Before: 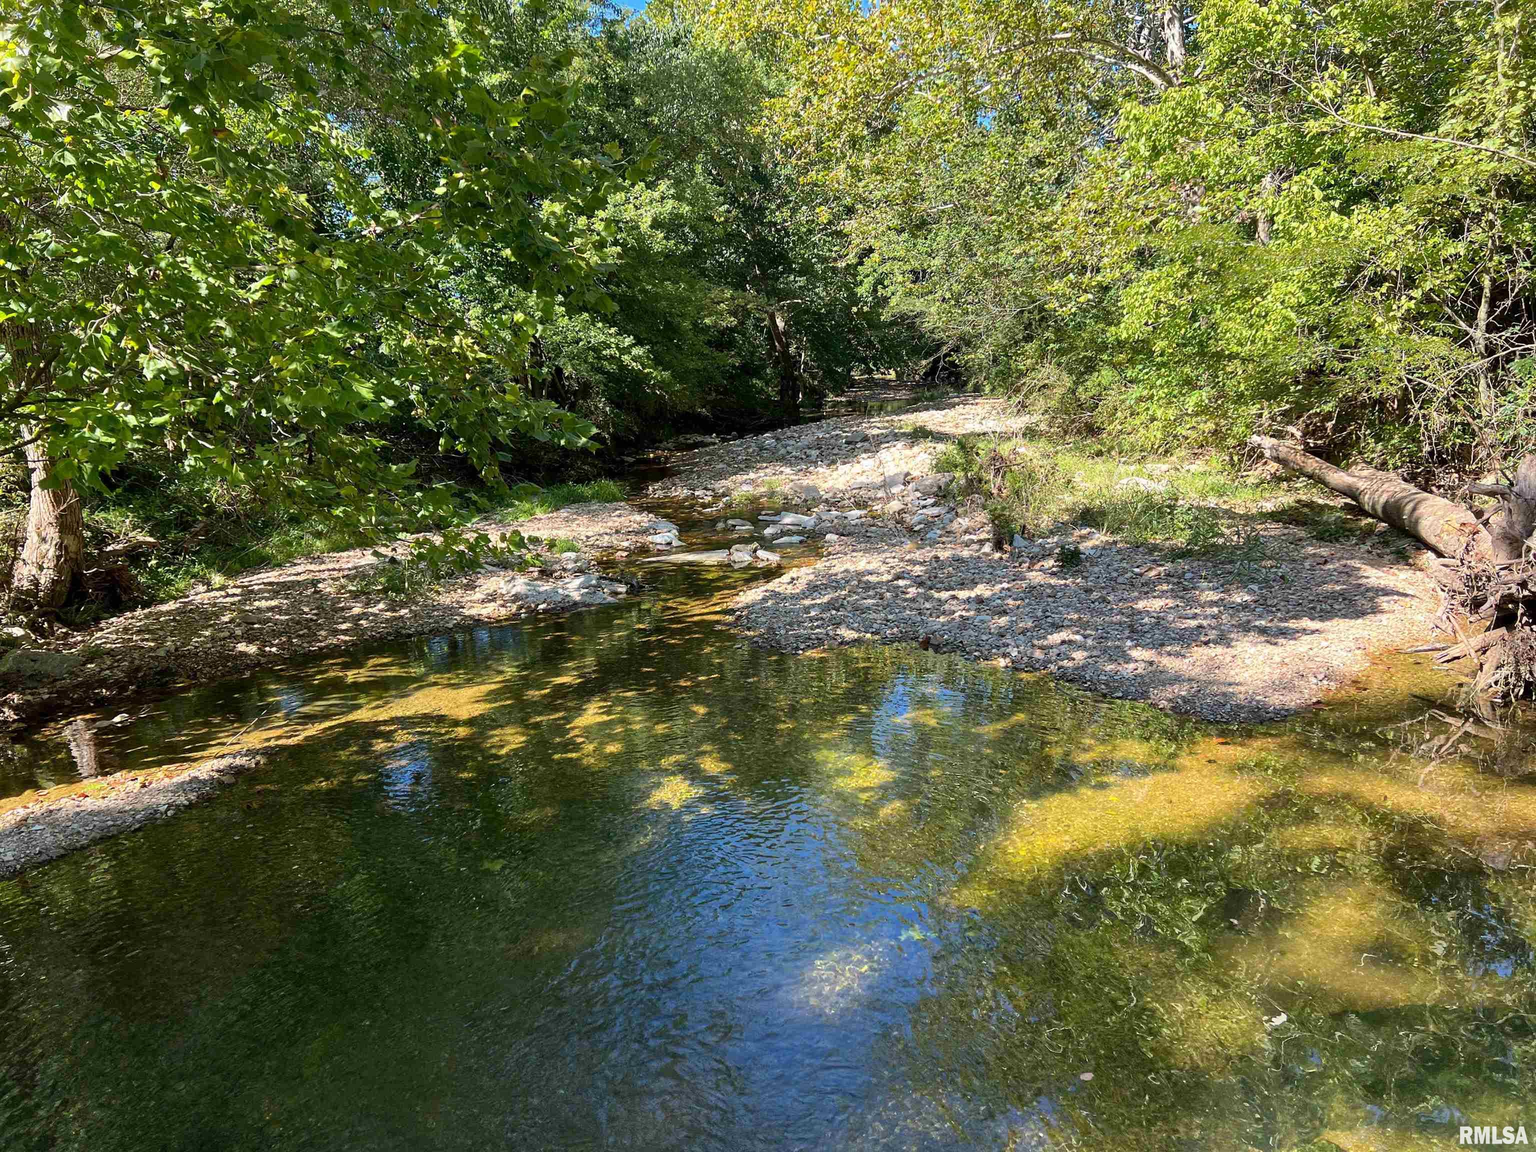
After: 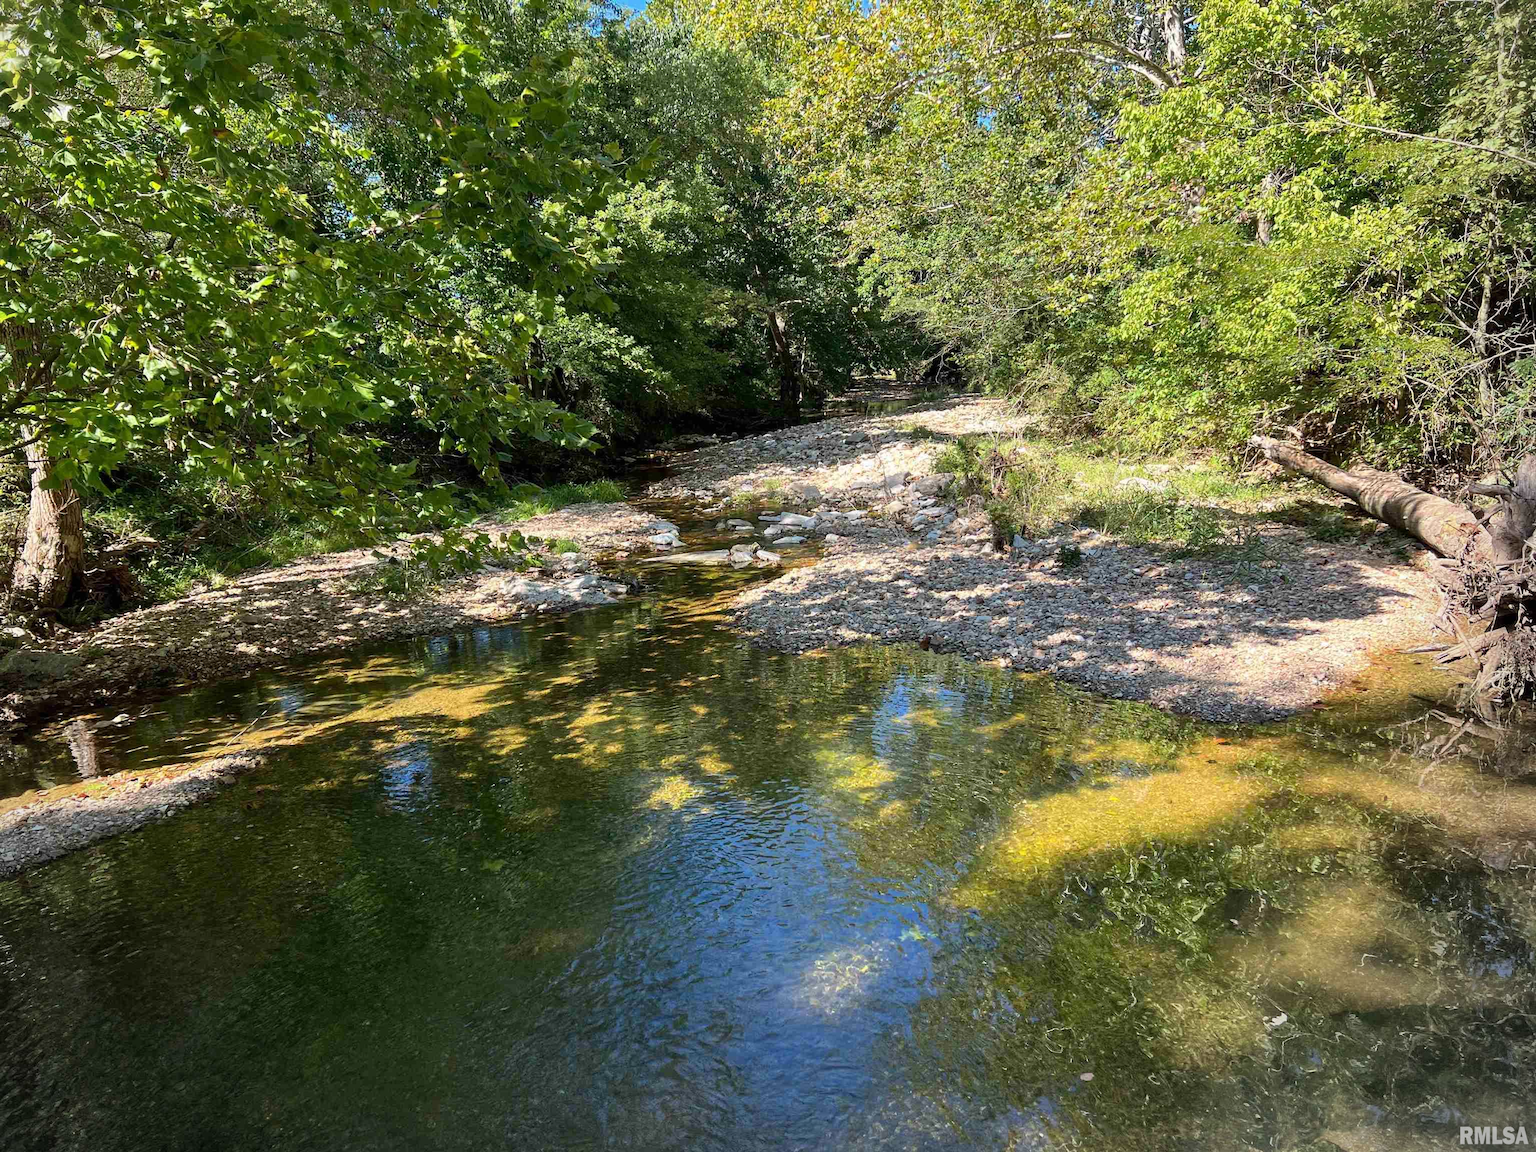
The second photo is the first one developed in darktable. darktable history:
vignetting: fall-off start 91.4%, brightness -0.446, saturation -0.688, center (-0.064, -0.308)
